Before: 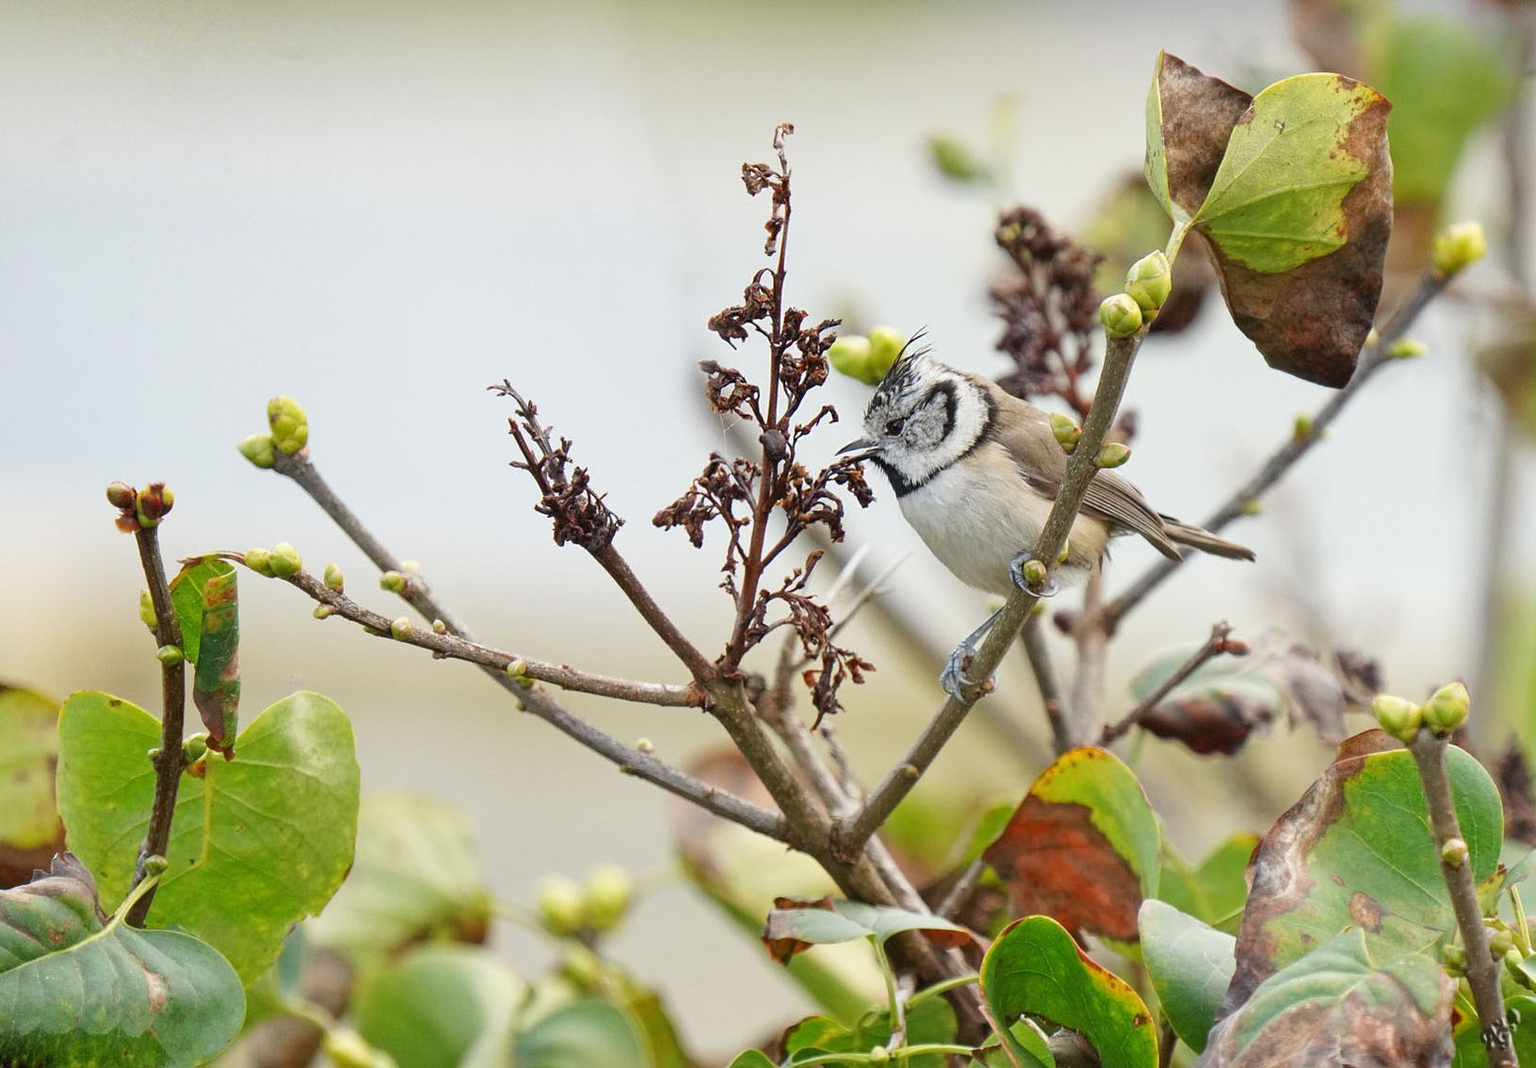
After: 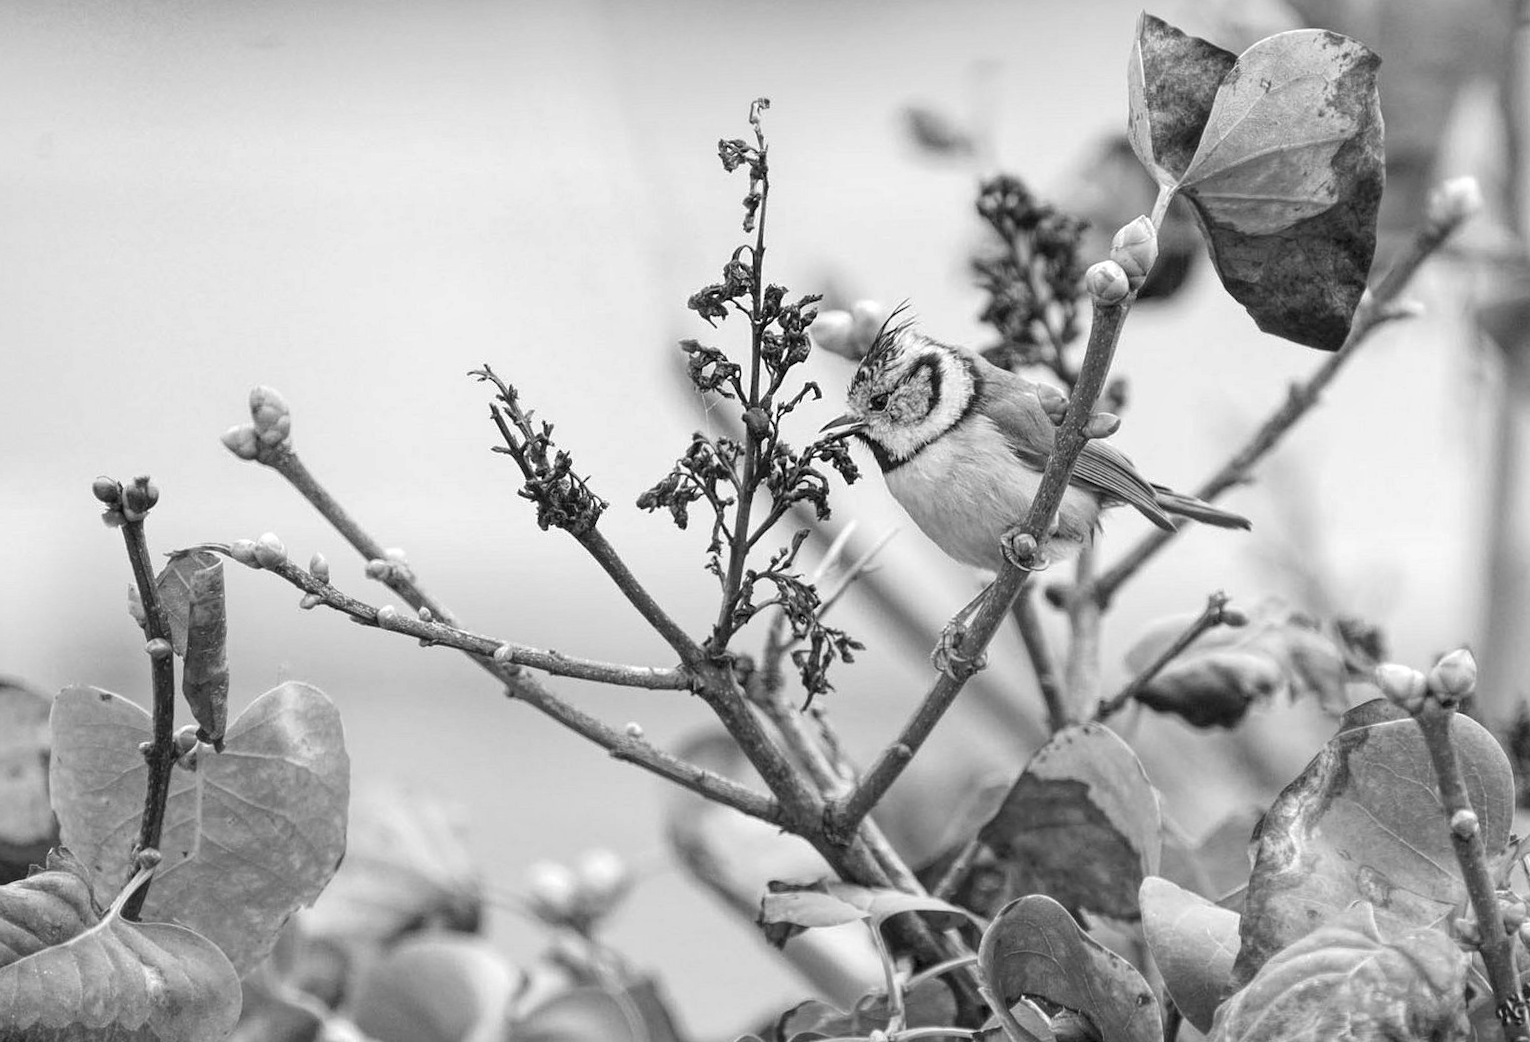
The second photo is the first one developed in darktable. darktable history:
rotate and perspective: rotation -1.32°, lens shift (horizontal) -0.031, crop left 0.015, crop right 0.985, crop top 0.047, crop bottom 0.982
monochrome: on, module defaults
local contrast: highlights 99%, shadows 86%, detail 160%, midtone range 0.2
